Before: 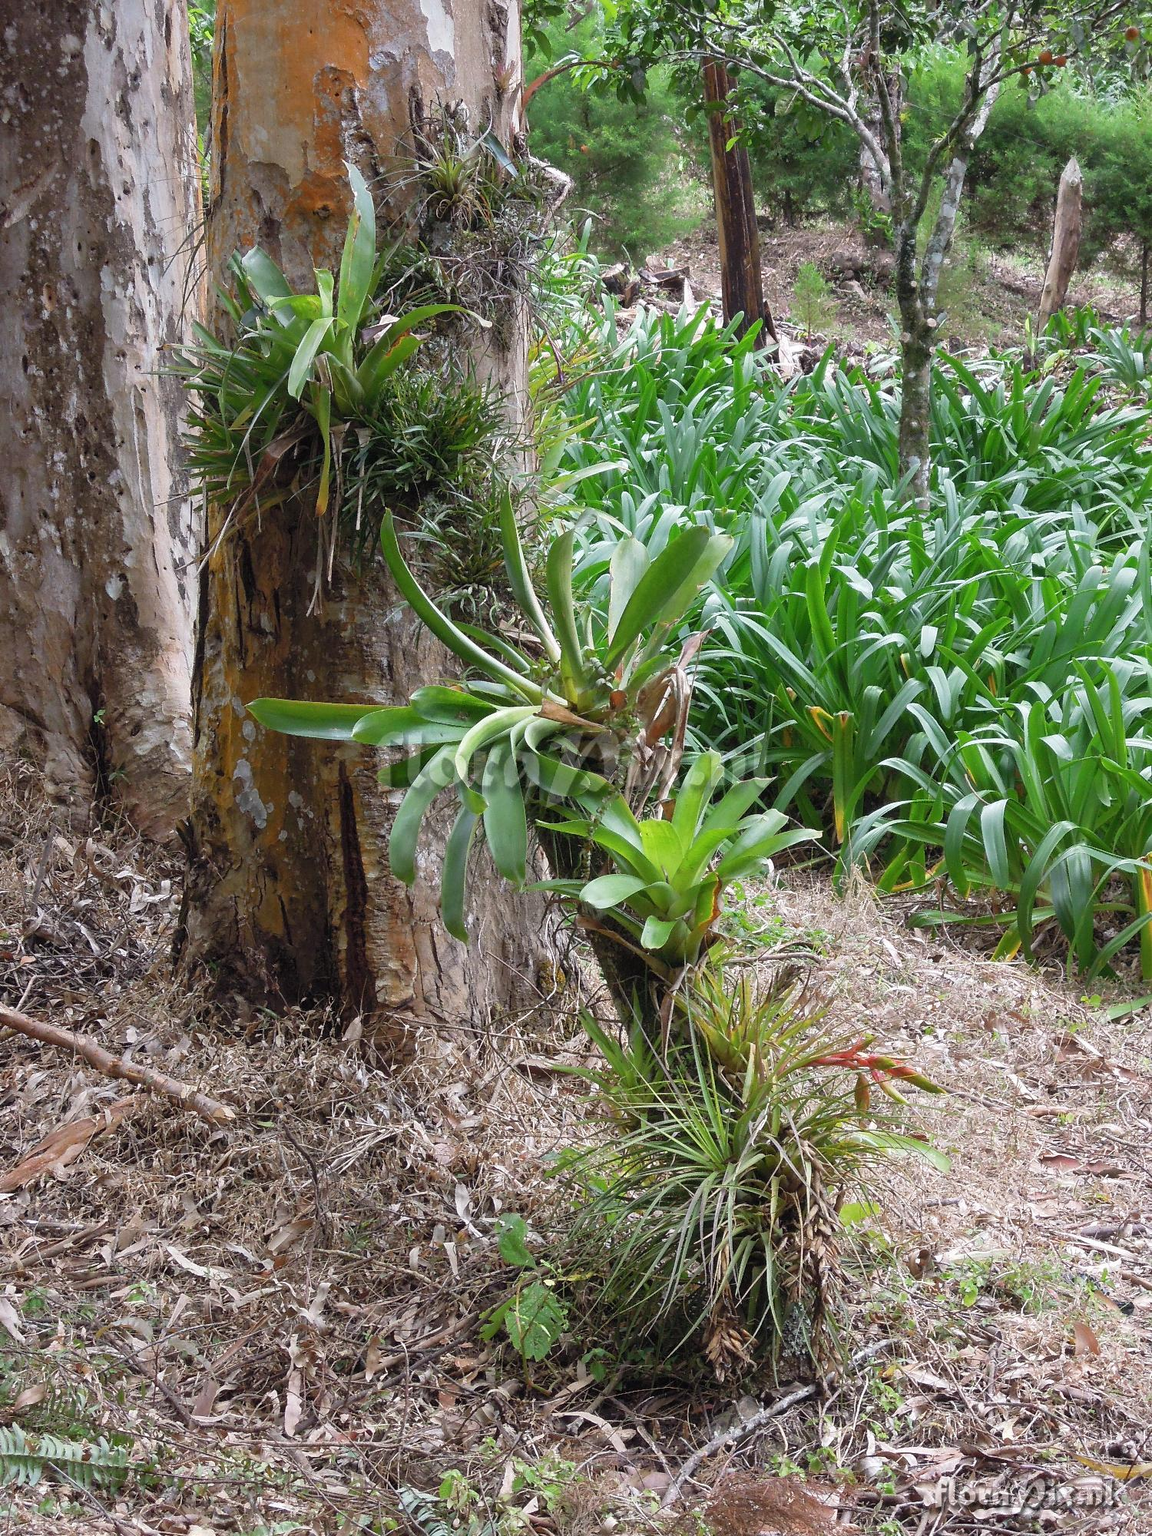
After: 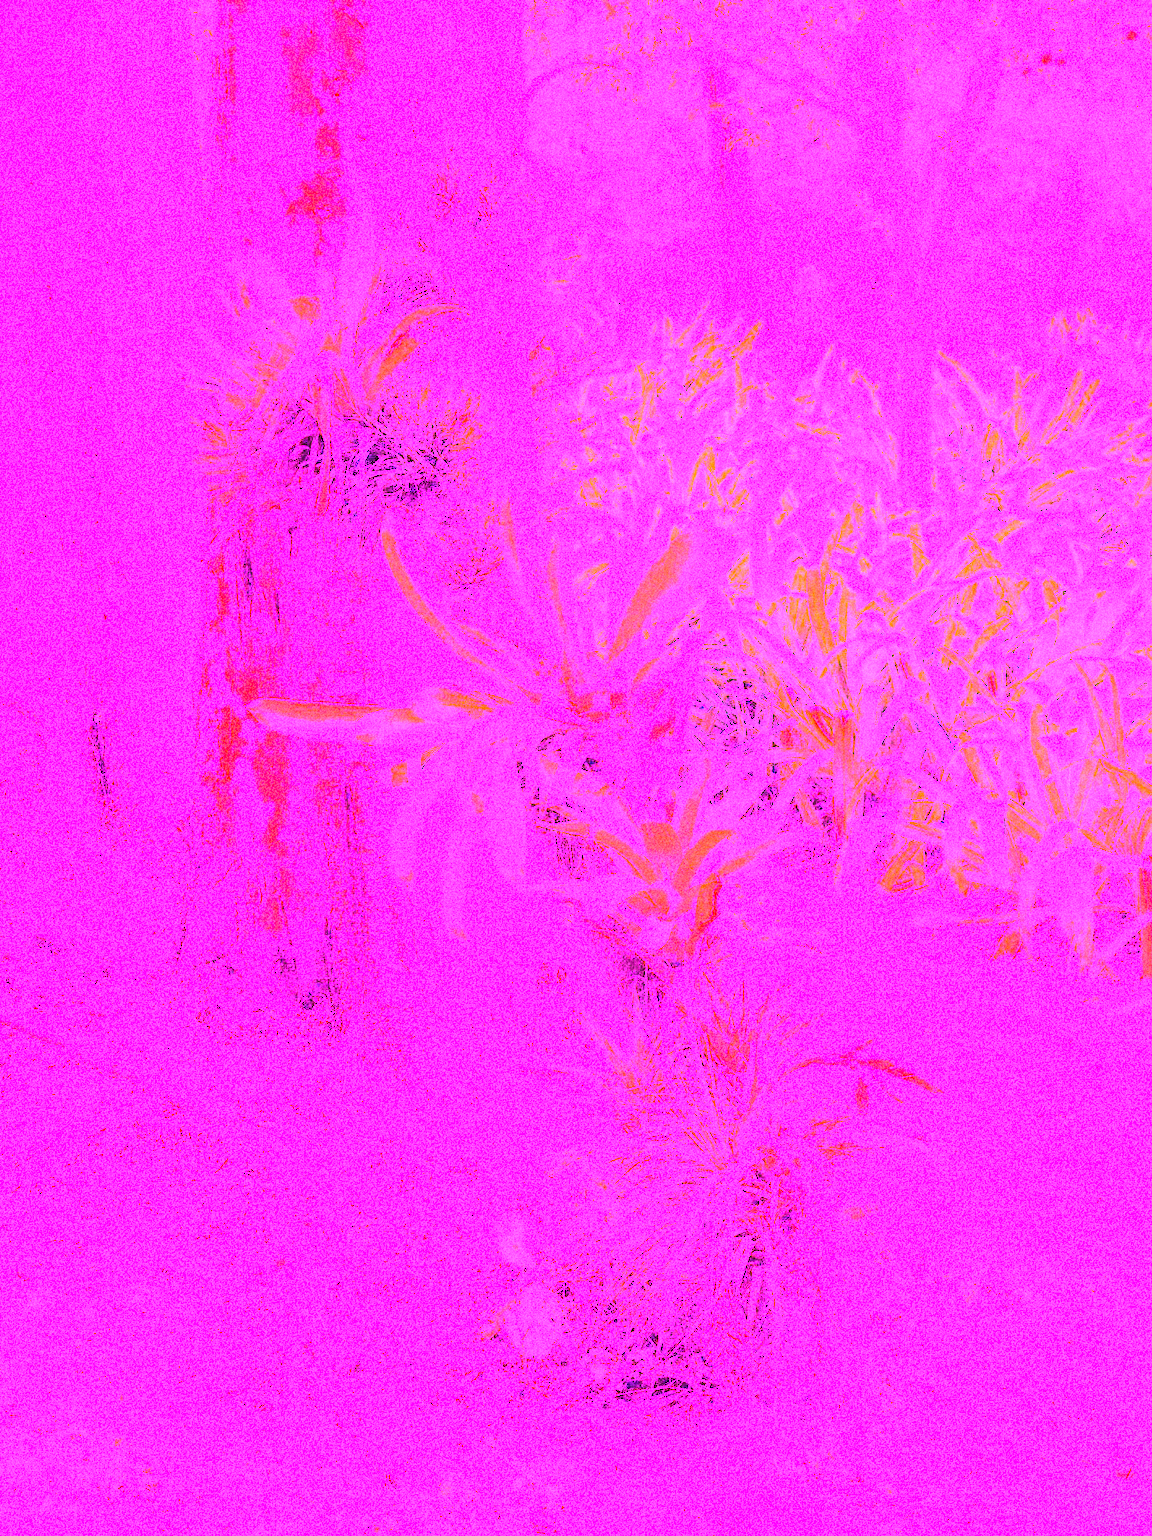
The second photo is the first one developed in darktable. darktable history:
grain: coarseness 9.38 ISO, strength 34.99%, mid-tones bias 0%
base curve: curves: ch0 [(0, 0) (0.018, 0.026) (0.143, 0.37) (0.33, 0.731) (0.458, 0.853) (0.735, 0.965) (0.905, 0.986) (1, 1)]
white balance: red 8, blue 8
